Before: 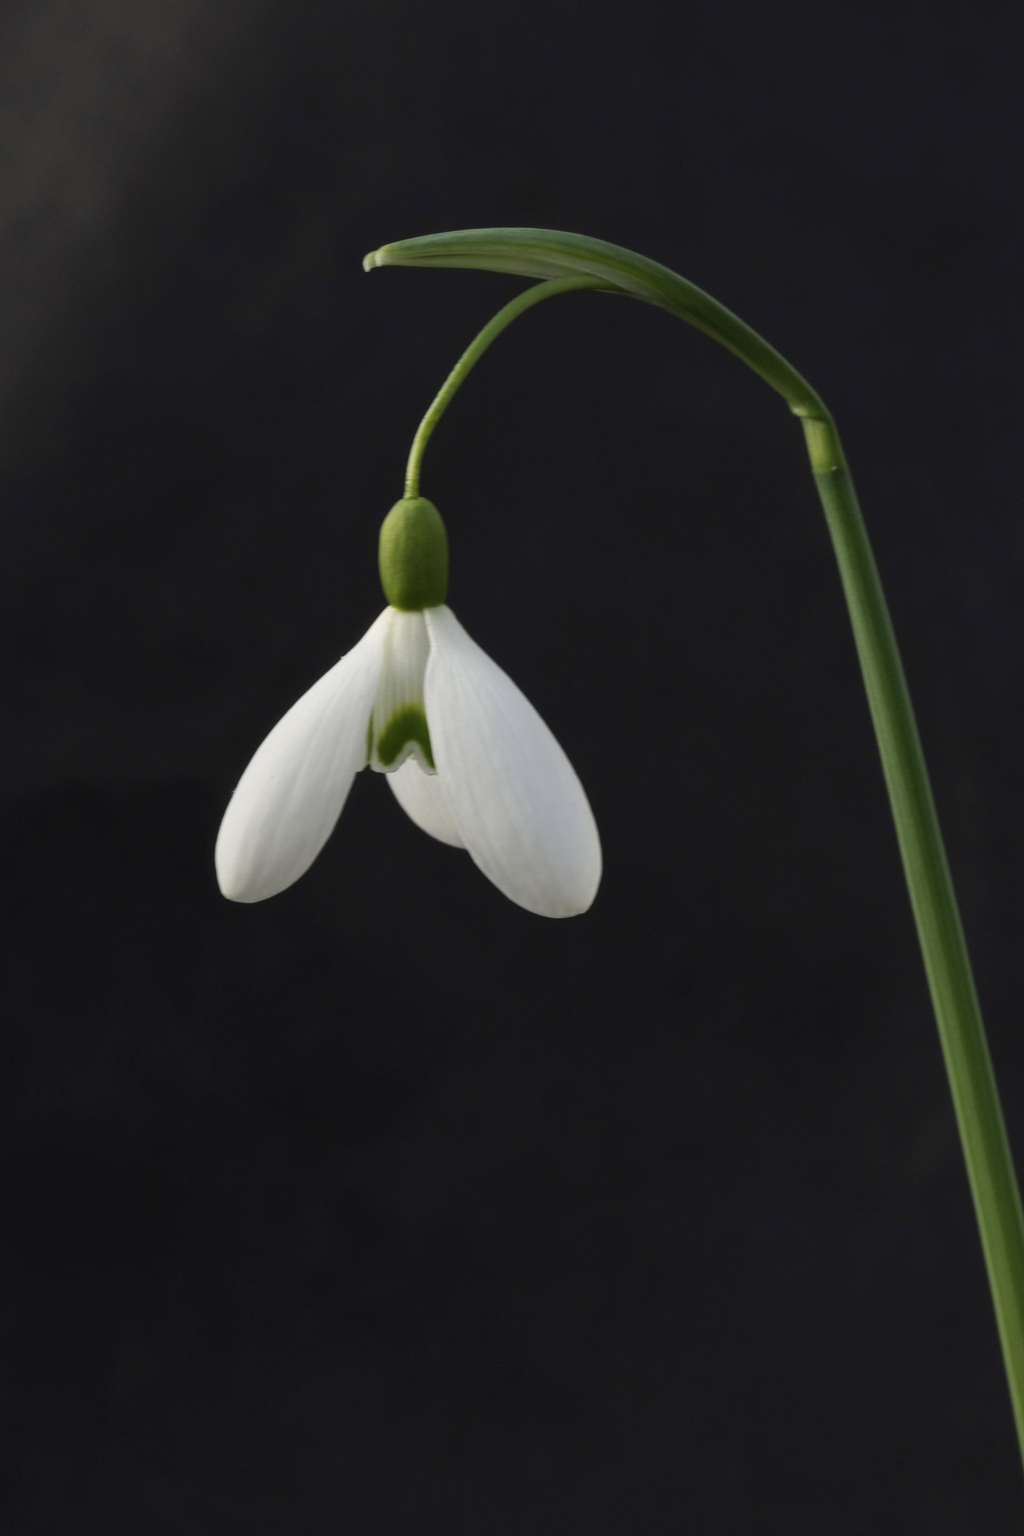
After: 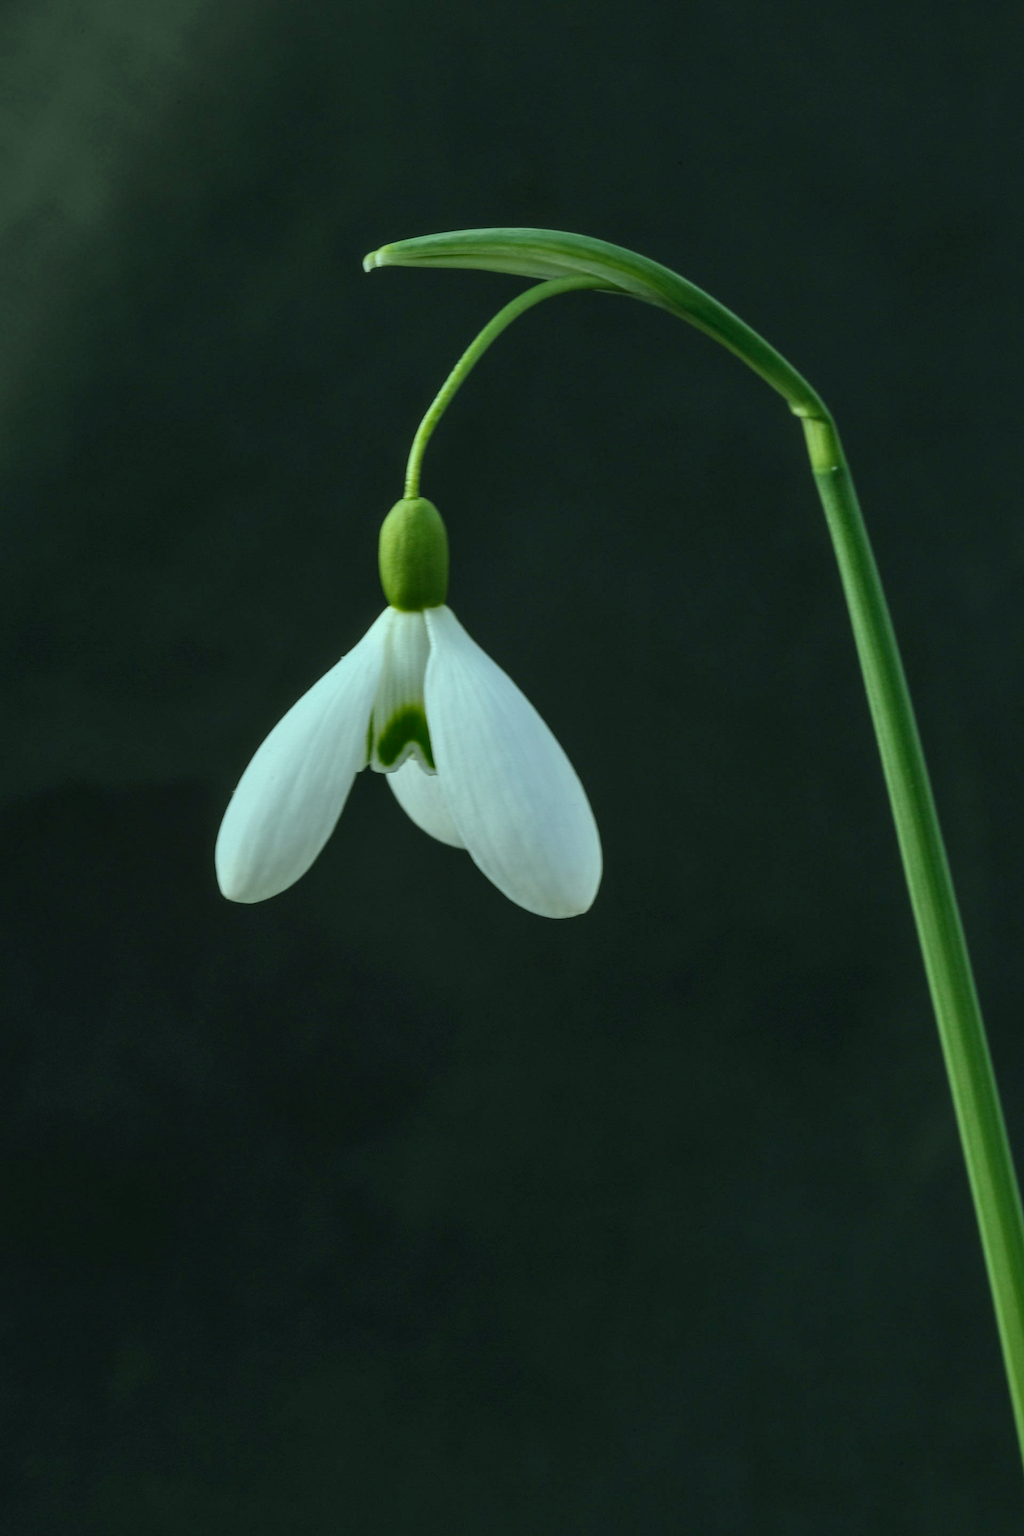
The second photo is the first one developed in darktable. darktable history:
color balance rgb: shadows lift › chroma 11.71%, shadows lift › hue 133.46°, highlights gain › chroma 4%, highlights gain › hue 200.2°, perceptual saturation grading › global saturation 18.05%
shadows and highlights: shadows 30.86, highlights 0, soften with gaussian
local contrast: detail 130%
